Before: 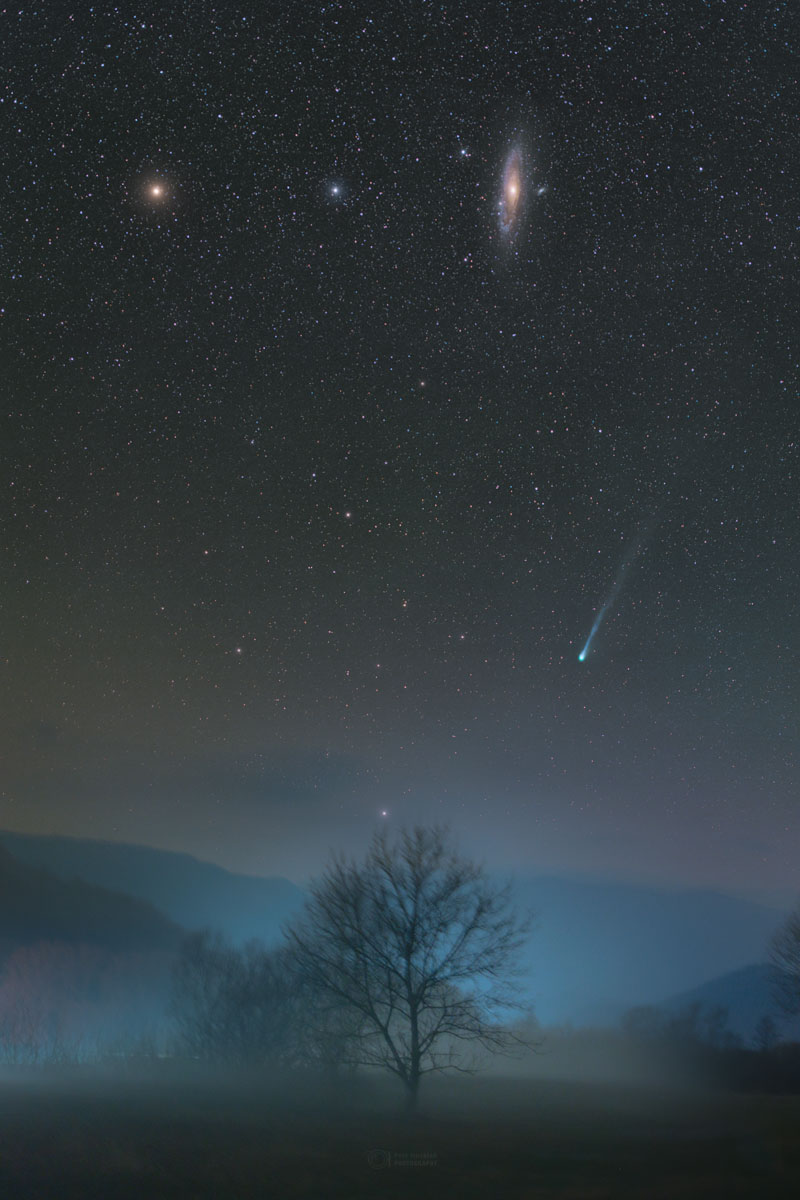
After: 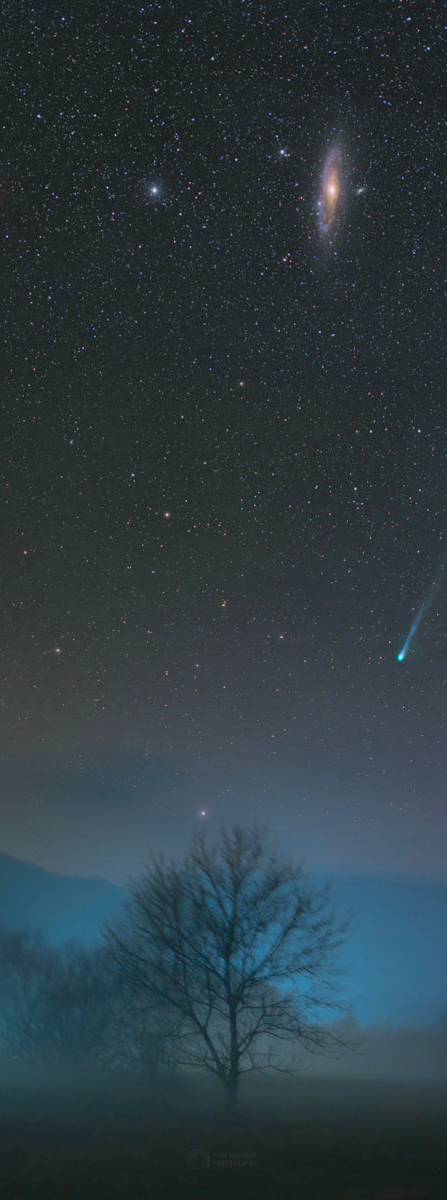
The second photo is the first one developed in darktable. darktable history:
crop and rotate: left 22.661%, right 21.457%
color balance rgb: linear chroma grading › shadows -7.816%, linear chroma grading › global chroma 9.682%, perceptual saturation grading › global saturation 0.104%, perceptual brilliance grading › global brilliance -0.828%, perceptual brilliance grading › highlights -1.46%, perceptual brilliance grading › mid-tones -0.773%, perceptual brilliance grading › shadows -0.706%, global vibrance 31.988%
